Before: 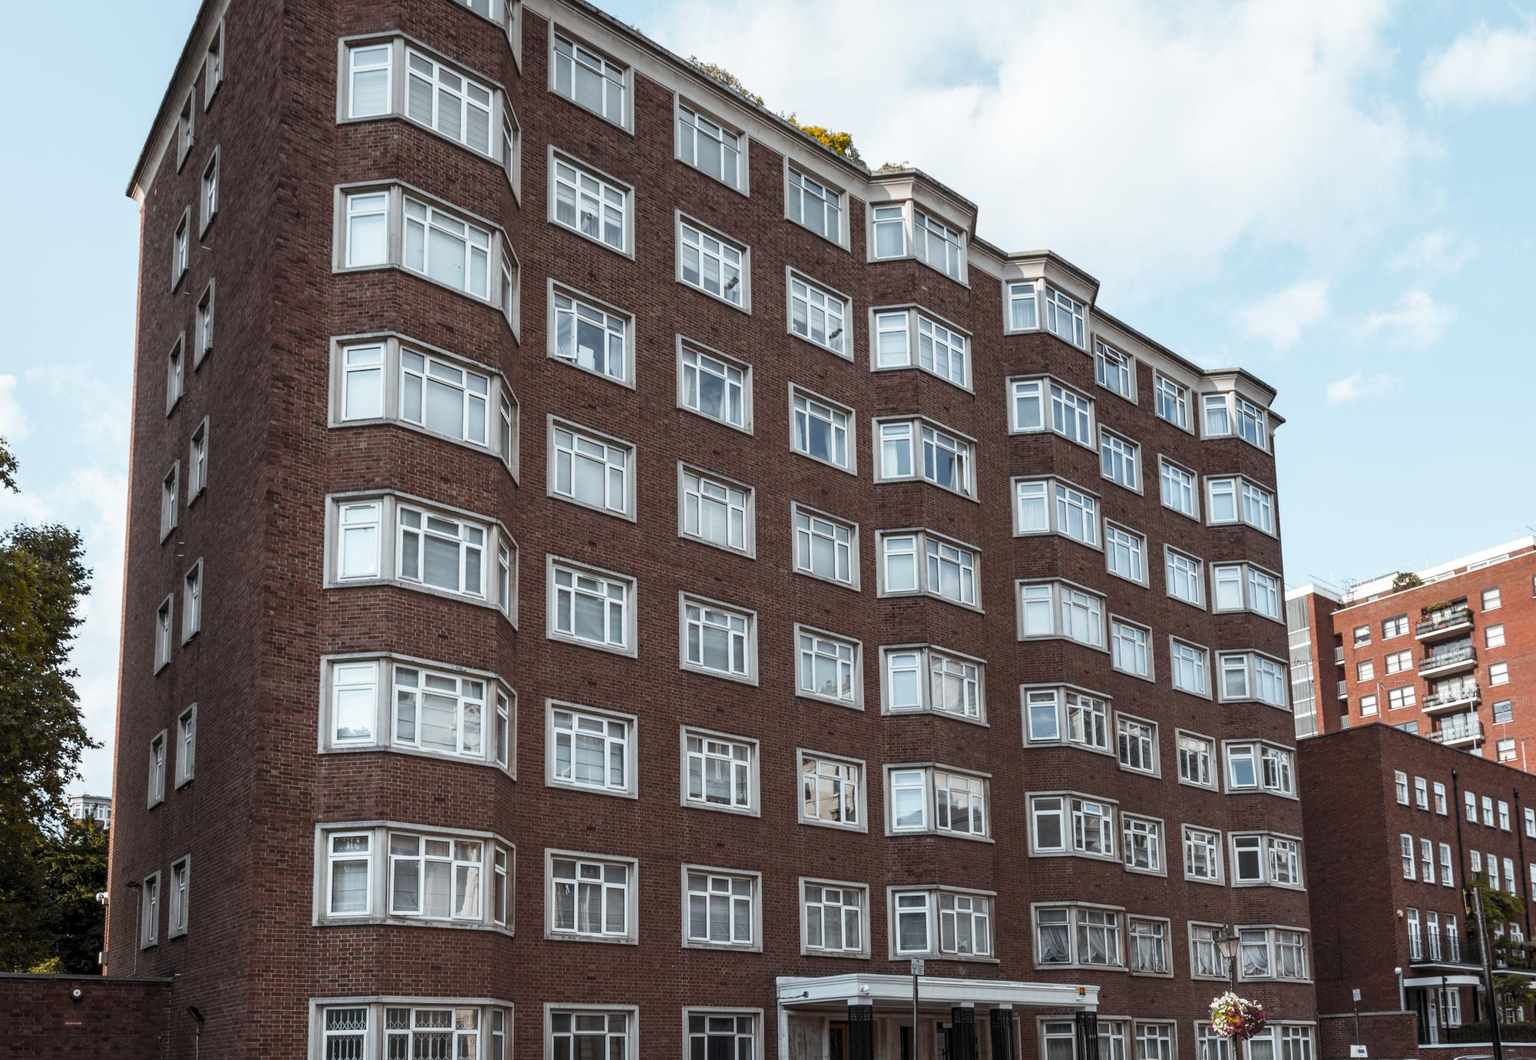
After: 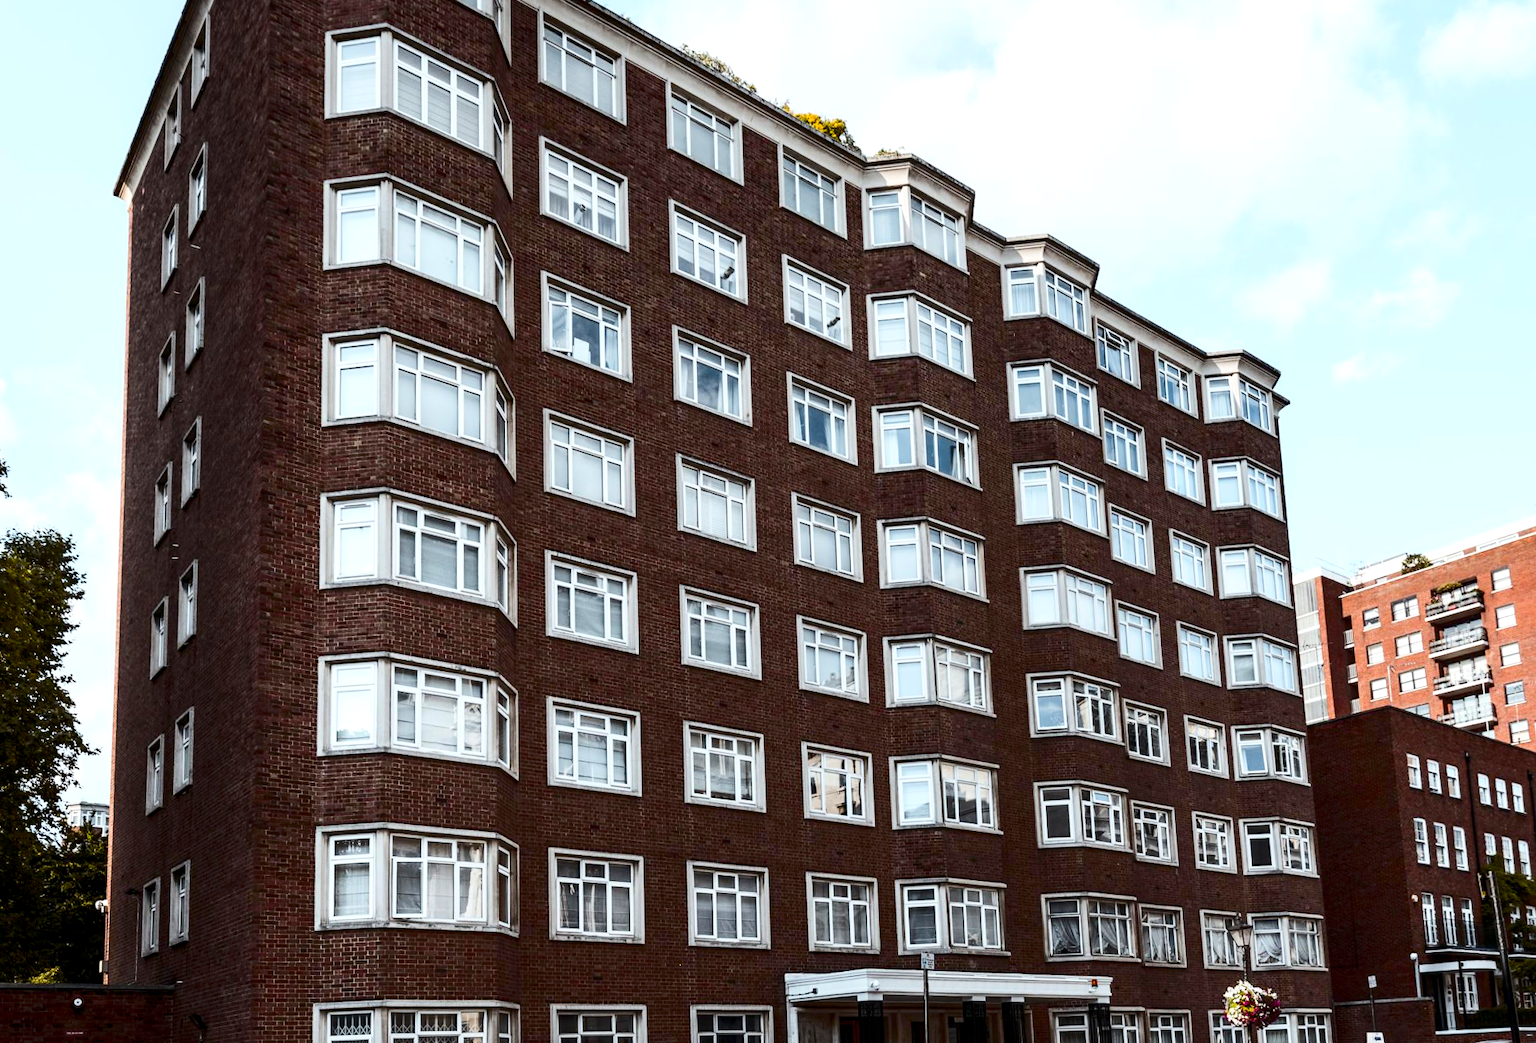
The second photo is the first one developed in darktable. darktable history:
rotate and perspective: rotation -1°, crop left 0.011, crop right 0.989, crop top 0.025, crop bottom 0.975
contrast brightness saturation: contrast 0.28
color balance rgb: global offset › luminance -0.51%, perceptual saturation grading › global saturation 27.53%, perceptual saturation grading › highlights -25%, perceptual saturation grading › shadows 25%, perceptual brilliance grading › highlights 6.62%, perceptual brilliance grading › mid-tones 17.07%, perceptual brilliance grading › shadows -5.23%
